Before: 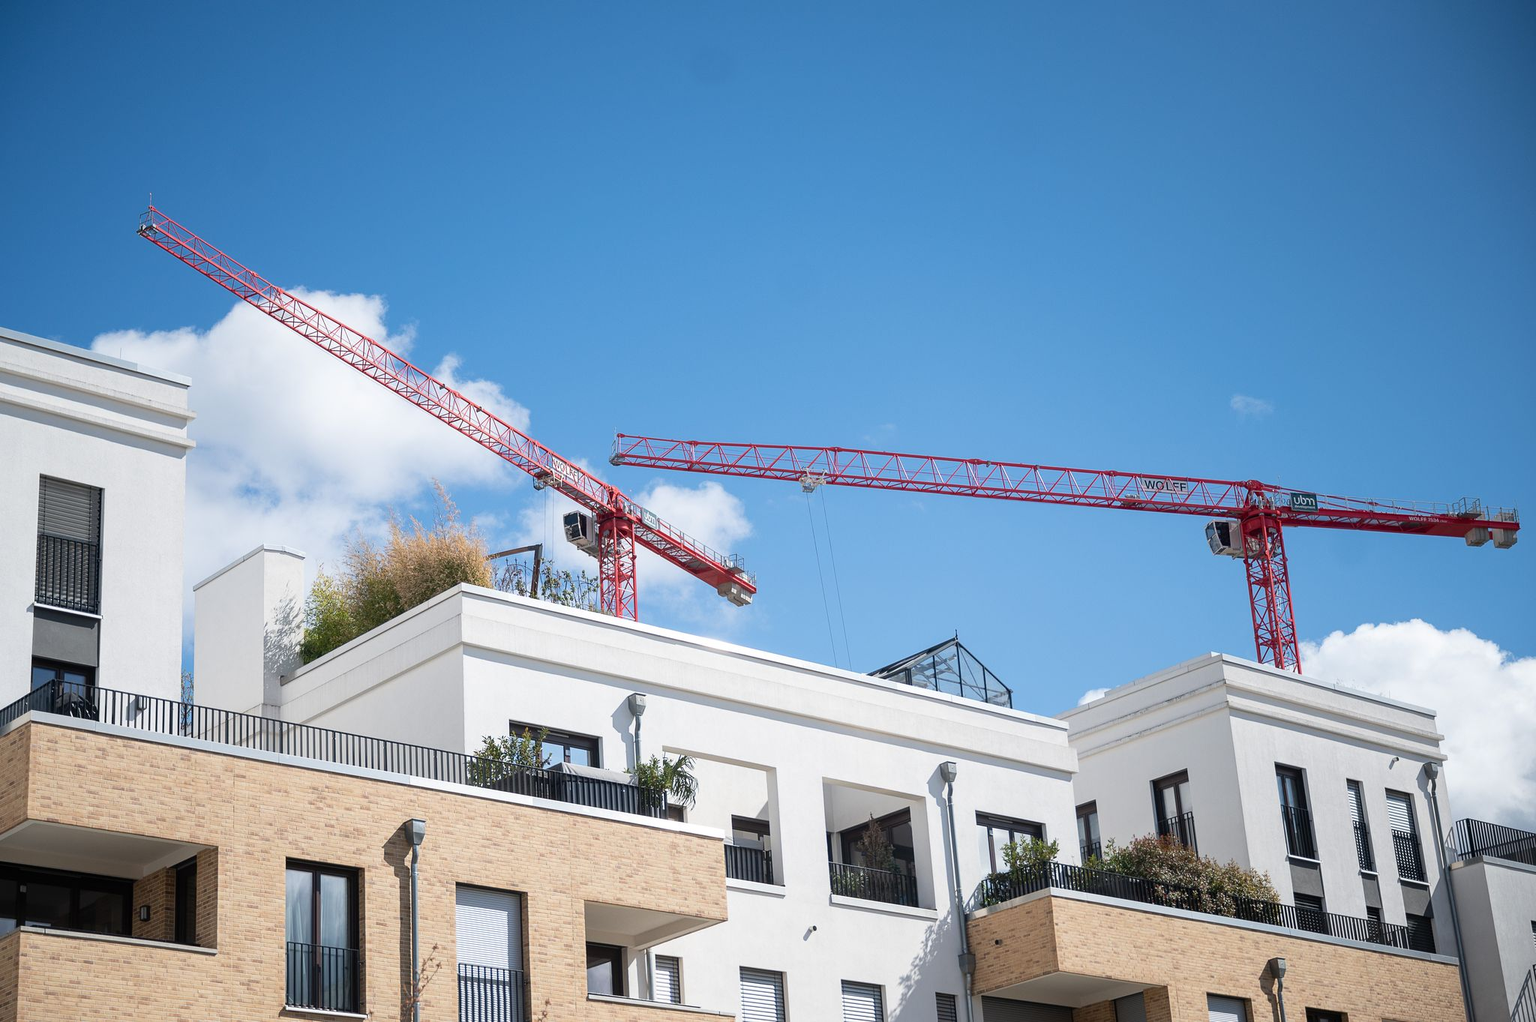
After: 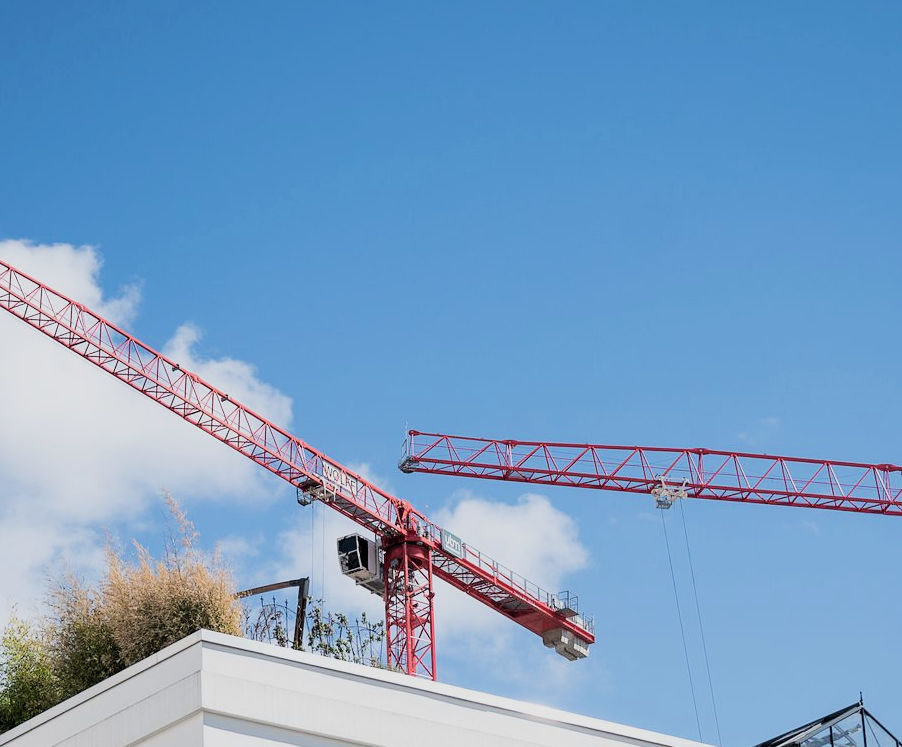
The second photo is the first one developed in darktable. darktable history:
crop: left 20.248%, top 10.86%, right 35.675%, bottom 34.321%
filmic rgb: black relative exposure -5 EV, hardness 2.88, contrast 1.3
